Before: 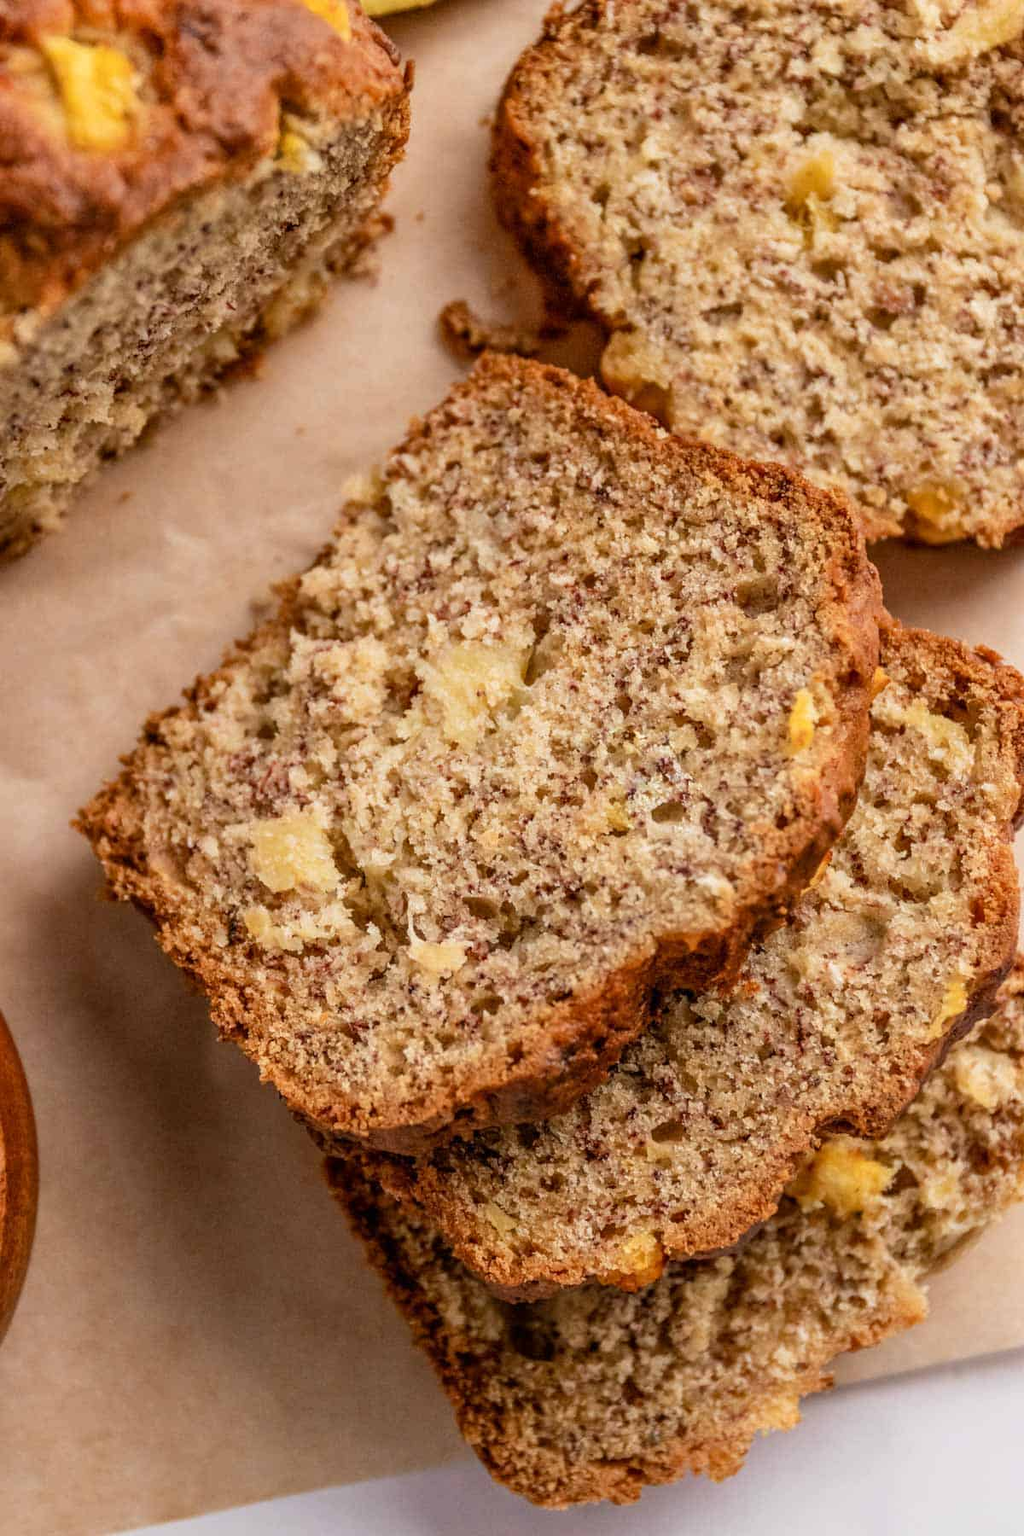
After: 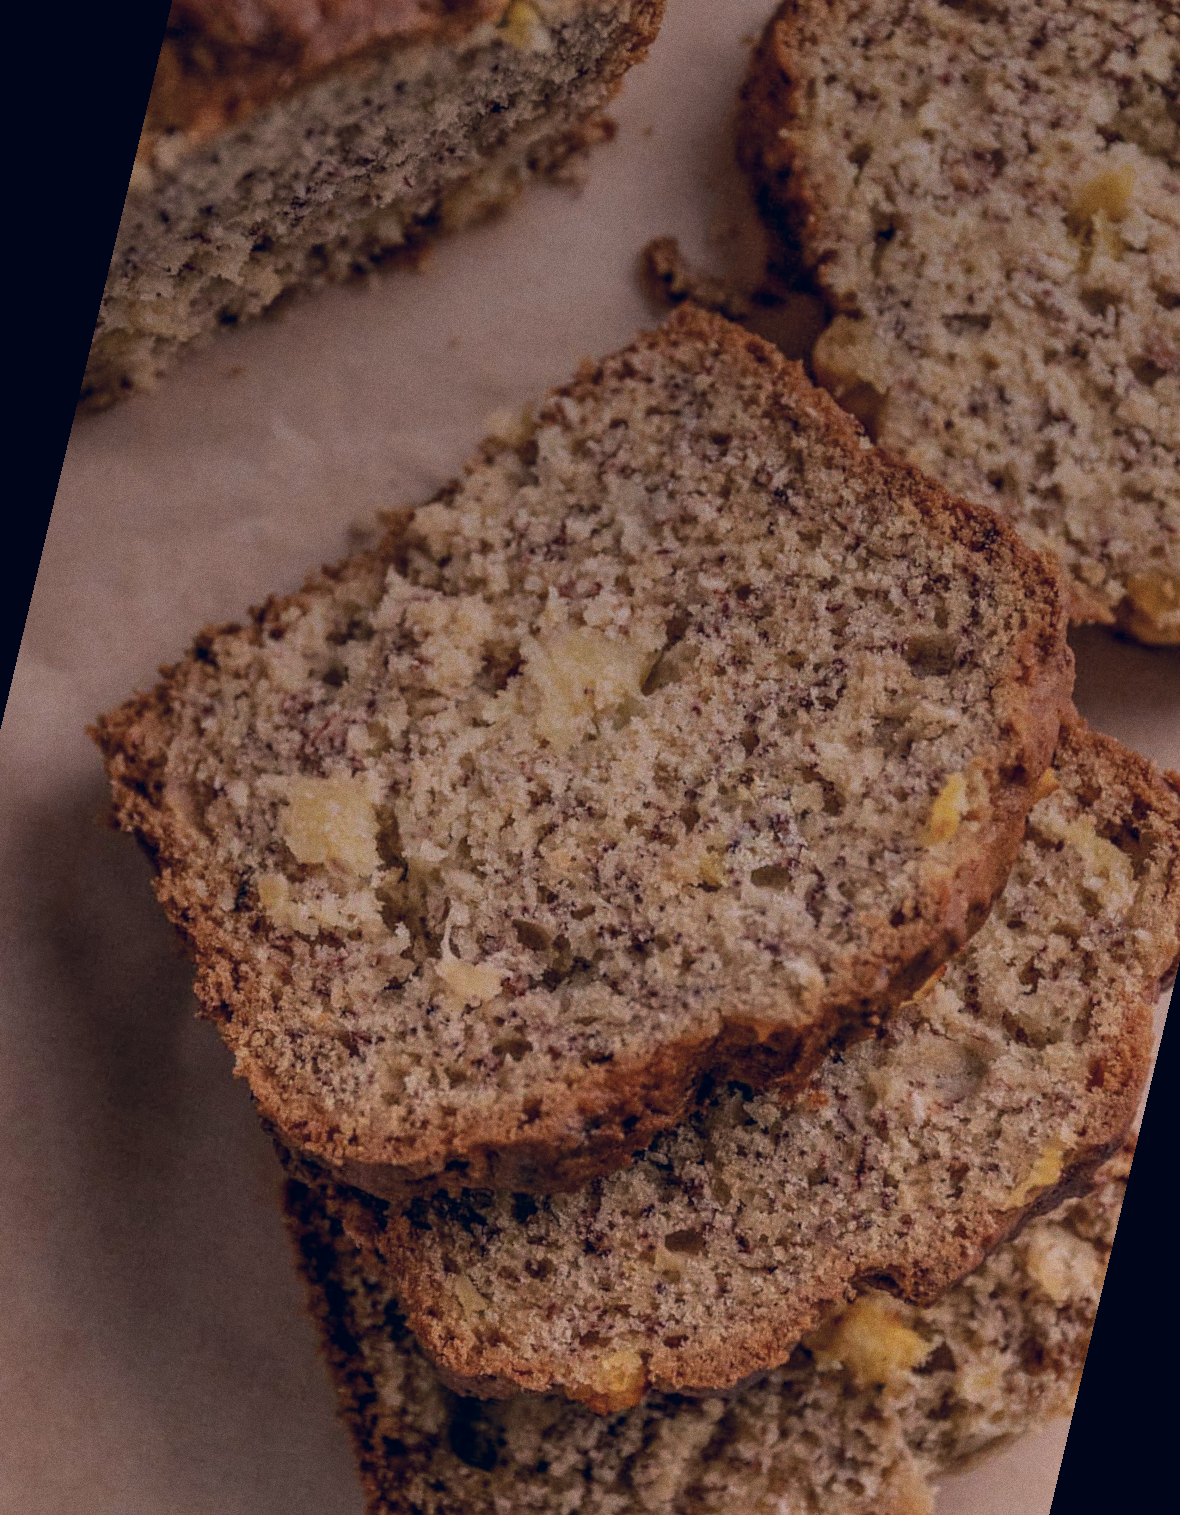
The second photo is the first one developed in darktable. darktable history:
crop and rotate: left 11.831%, top 11.346%, right 13.429%, bottom 13.899%
grain: coarseness 0.09 ISO
tone equalizer: -7 EV 0.18 EV, -6 EV 0.12 EV, -5 EV 0.08 EV, -4 EV 0.04 EV, -2 EV -0.02 EV, -1 EV -0.04 EV, +0 EV -0.06 EV, luminance estimator HSV value / RGB max
color correction: highlights a* 14.46, highlights b* 5.85, shadows a* -5.53, shadows b* -15.24, saturation 0.85
exposure: black level correction 0, exposure -0.766 EV, compensate highlight preservation false
graduated density: on, module defaults
rotate and perspective: rotation 13.27°, automatic cropping off
base curve: curves: ch0 [(0, 0) (0.303, 0.277) (1, 1)]
